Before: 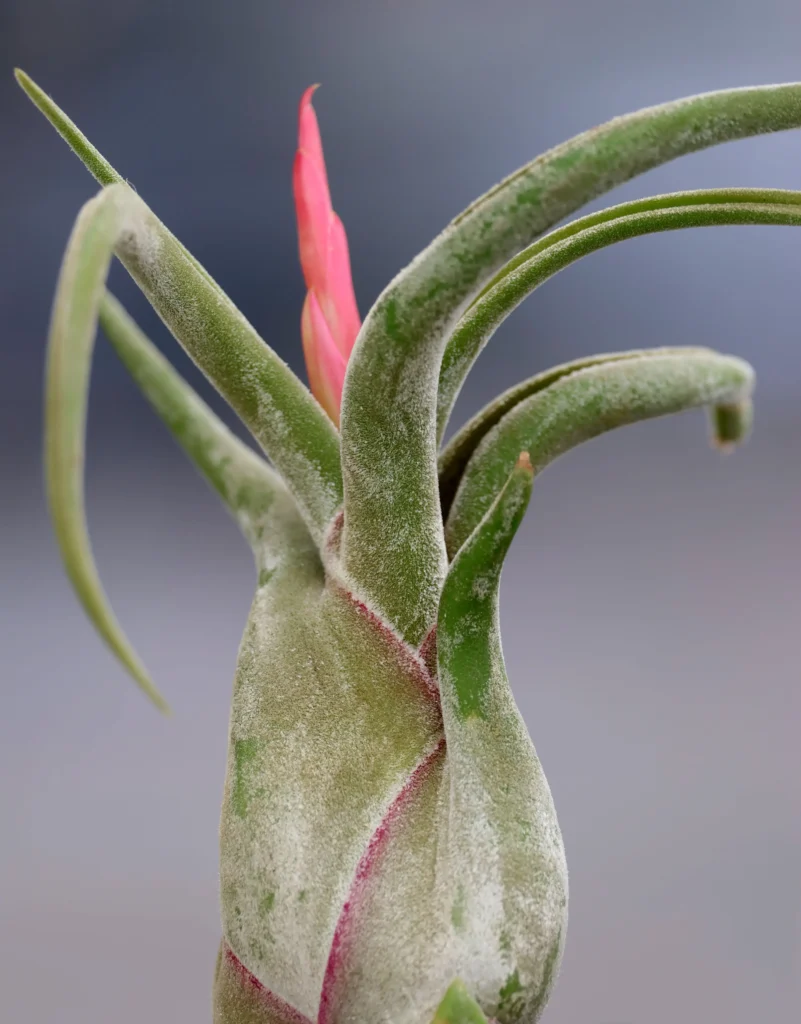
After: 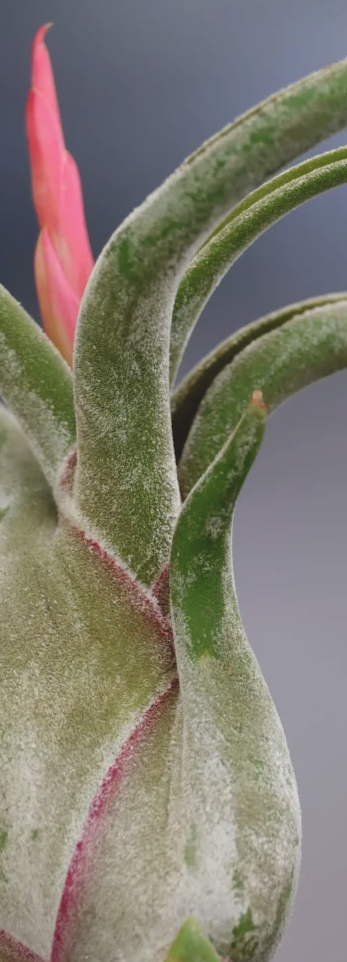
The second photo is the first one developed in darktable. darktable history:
exposure: black level correction -0.014, exposure -0.193 EV, compensate highlight preservation false
crop: left 33.452%, top 6.025%, right 23.155%
